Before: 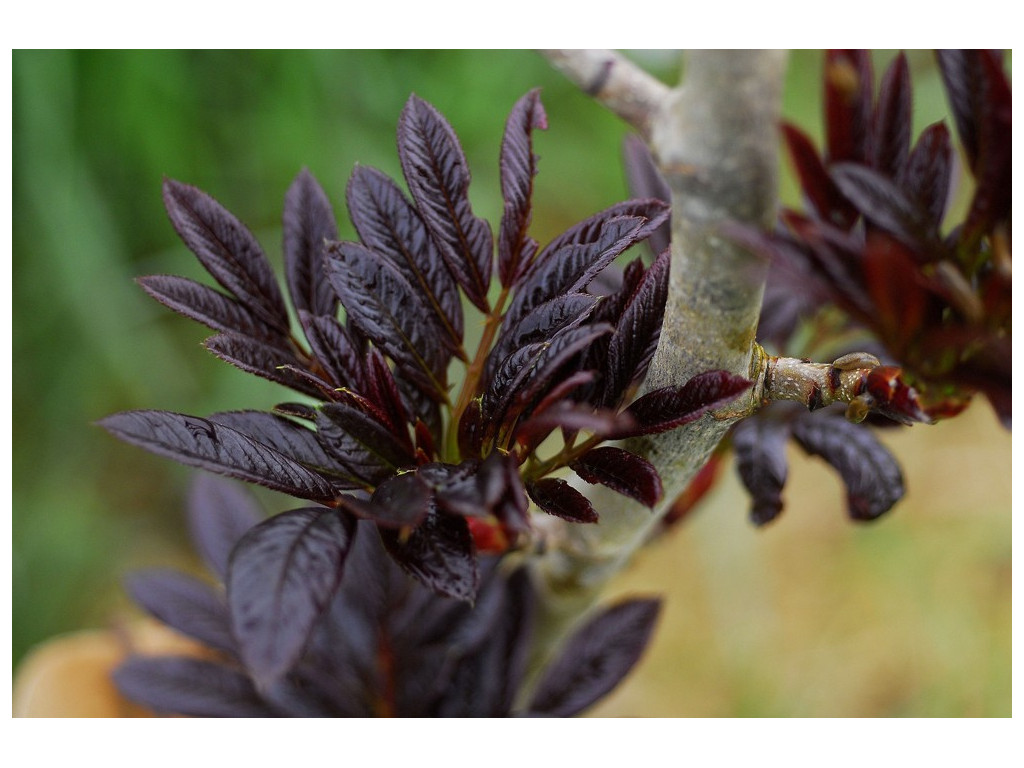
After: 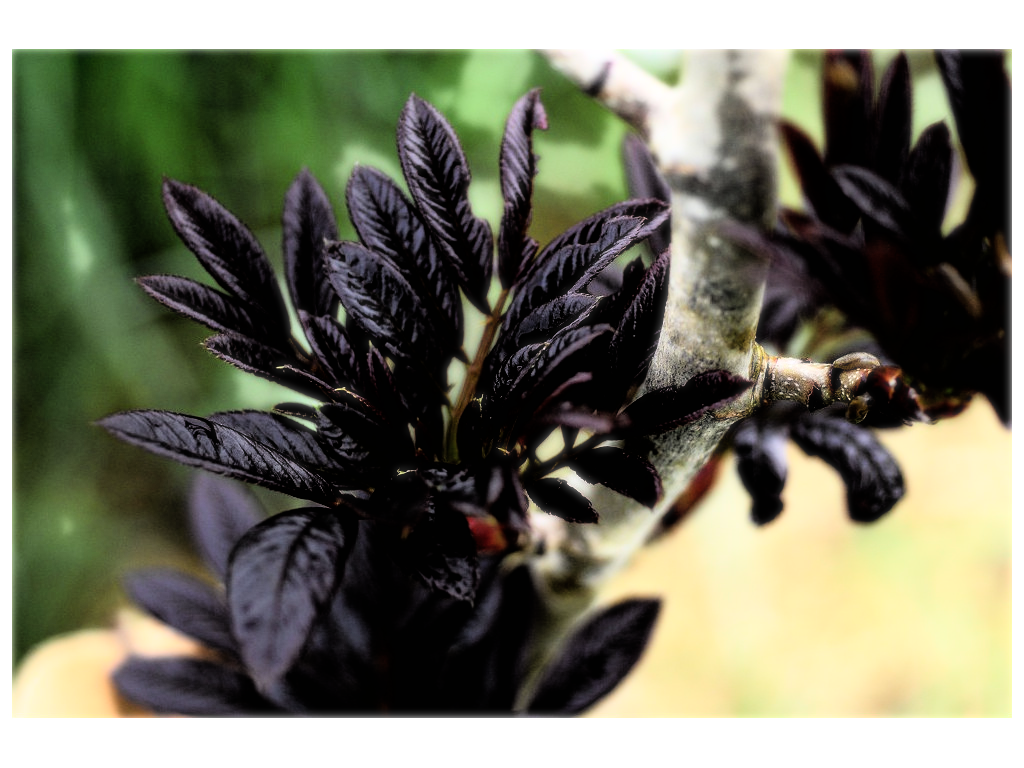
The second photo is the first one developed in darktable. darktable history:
bloom: size 0%, threshold 54.82%, strength 8.31%
filmic rgb: black relative exposure -3.75 EV, white relative exposure 2.4 EV, dynamic range scaling -50%, hardness 3.42, latitude 30%, contrast 1.8
shadows and highlights: shadows 25, highlights -25
